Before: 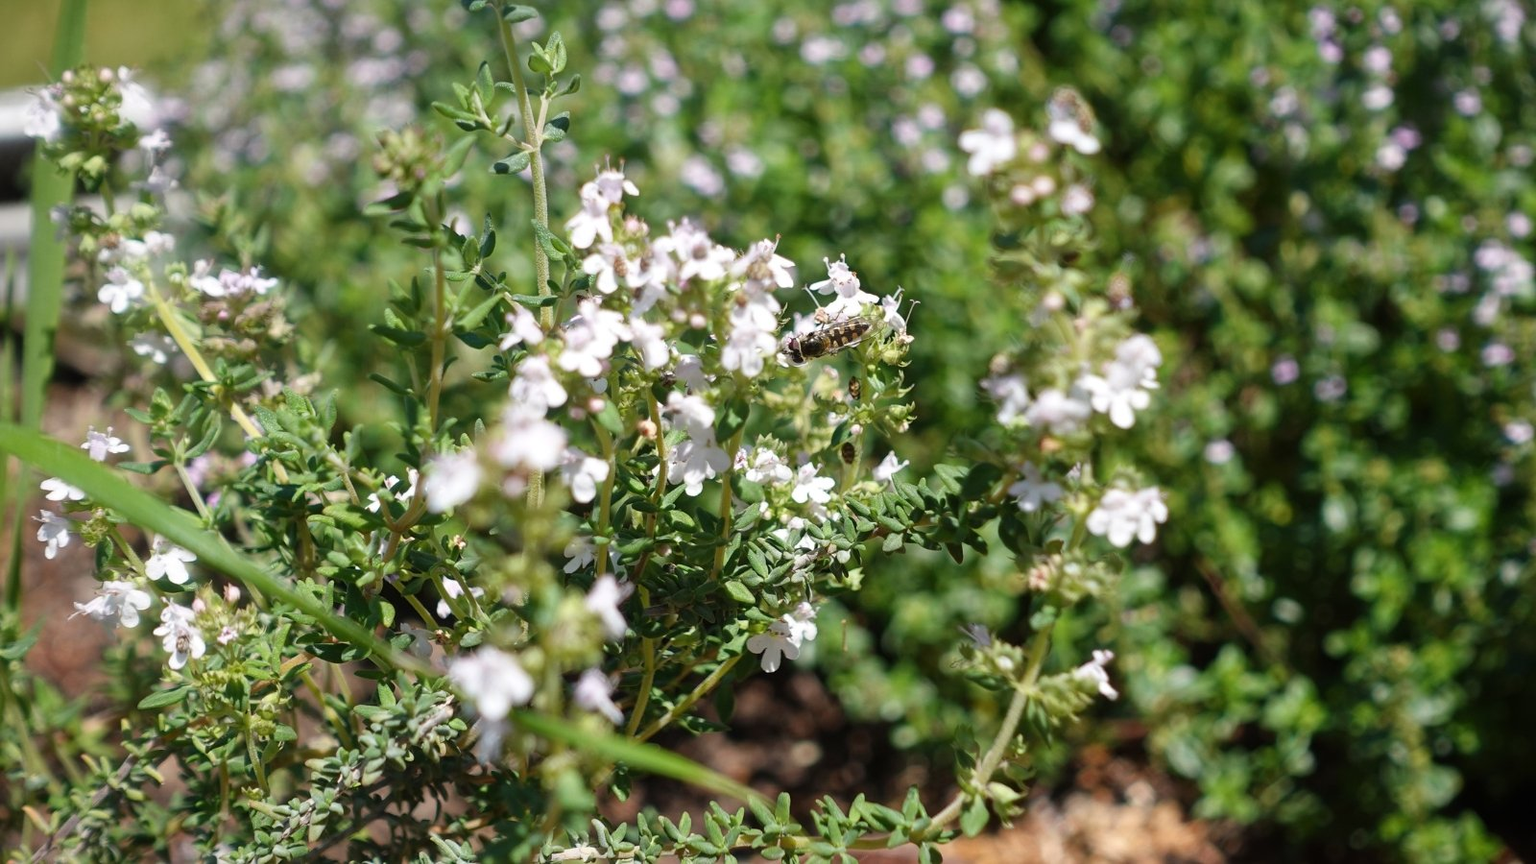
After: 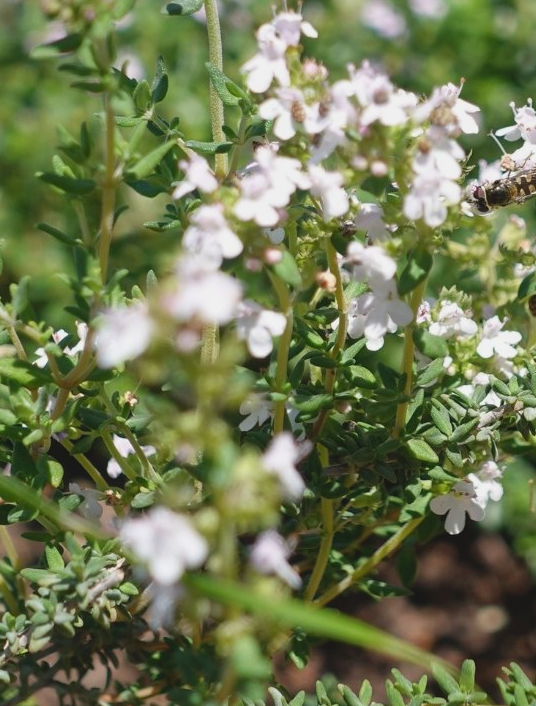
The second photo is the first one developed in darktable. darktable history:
crop and rotate: left 21.77%, top 18.528%, right 44.676%, bottom 2.997%
tone equalizer: on, module defaults
contrast brightness saturation: contrast -0.11
